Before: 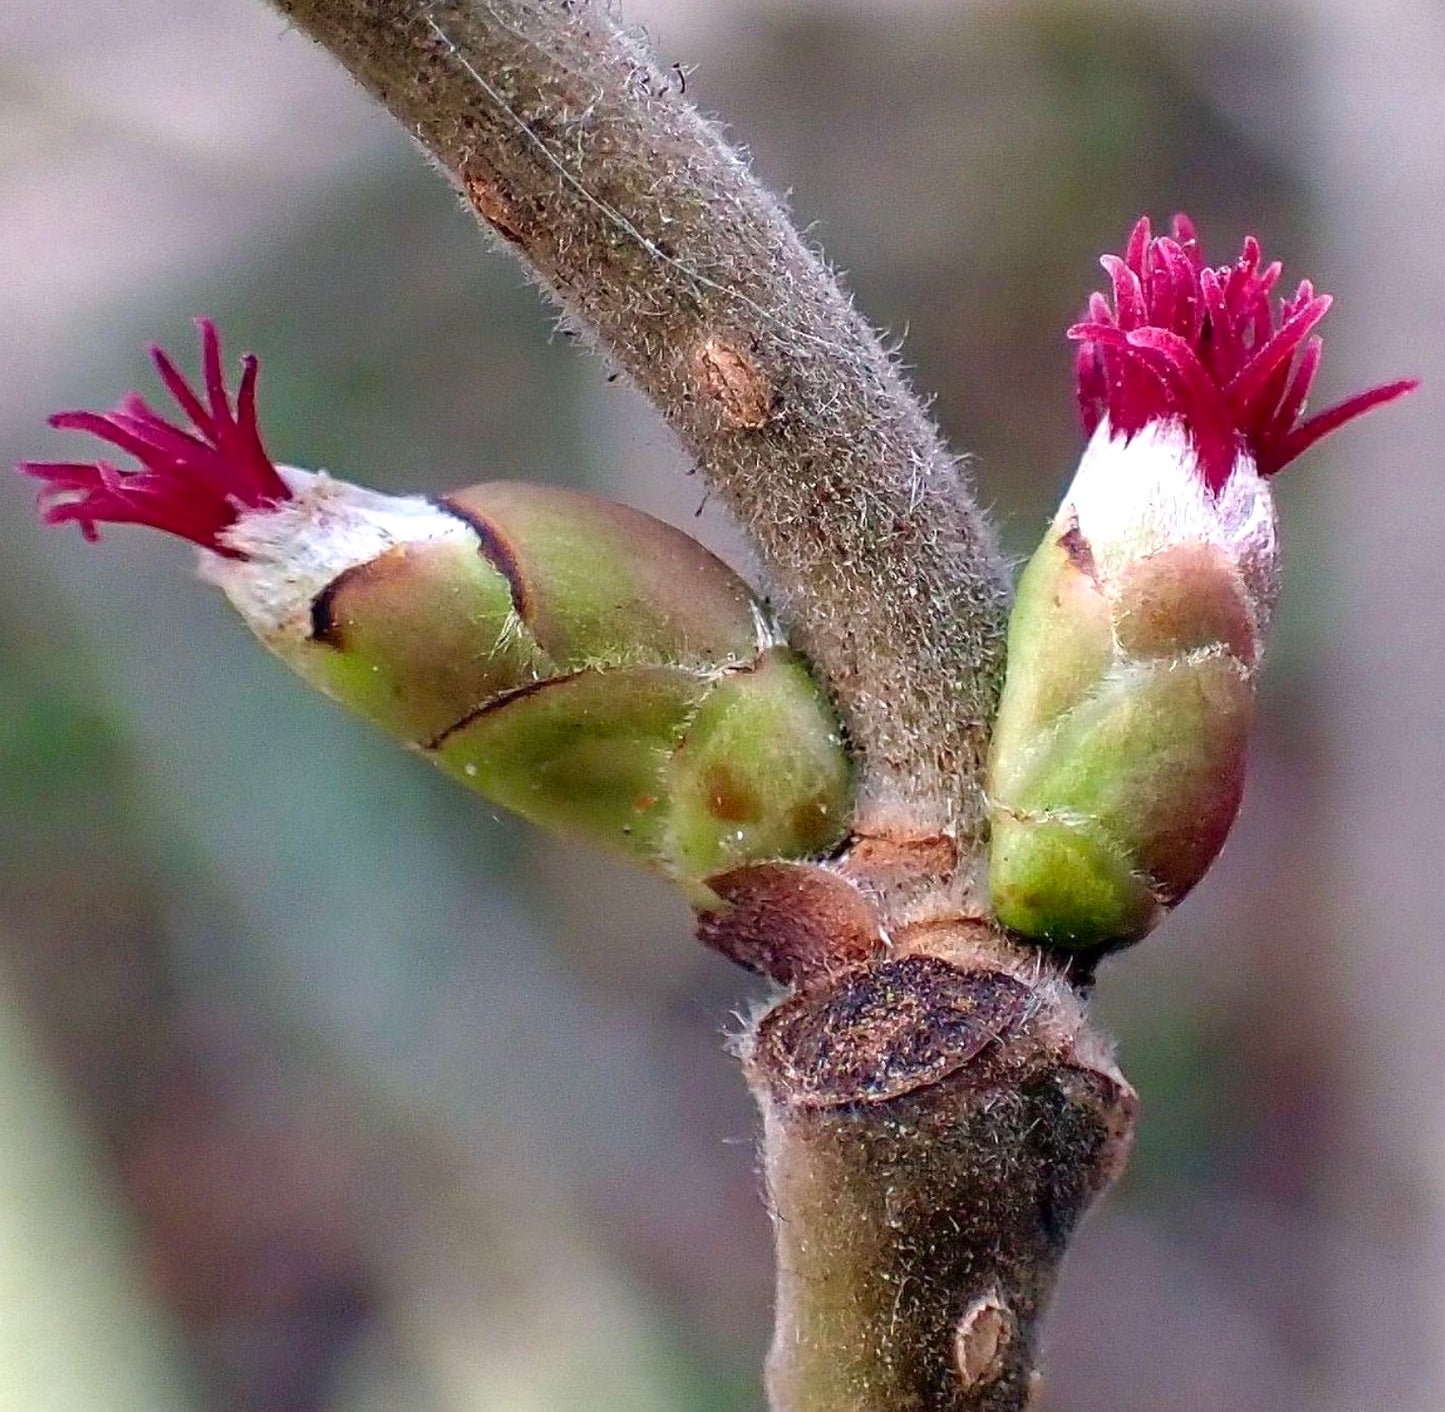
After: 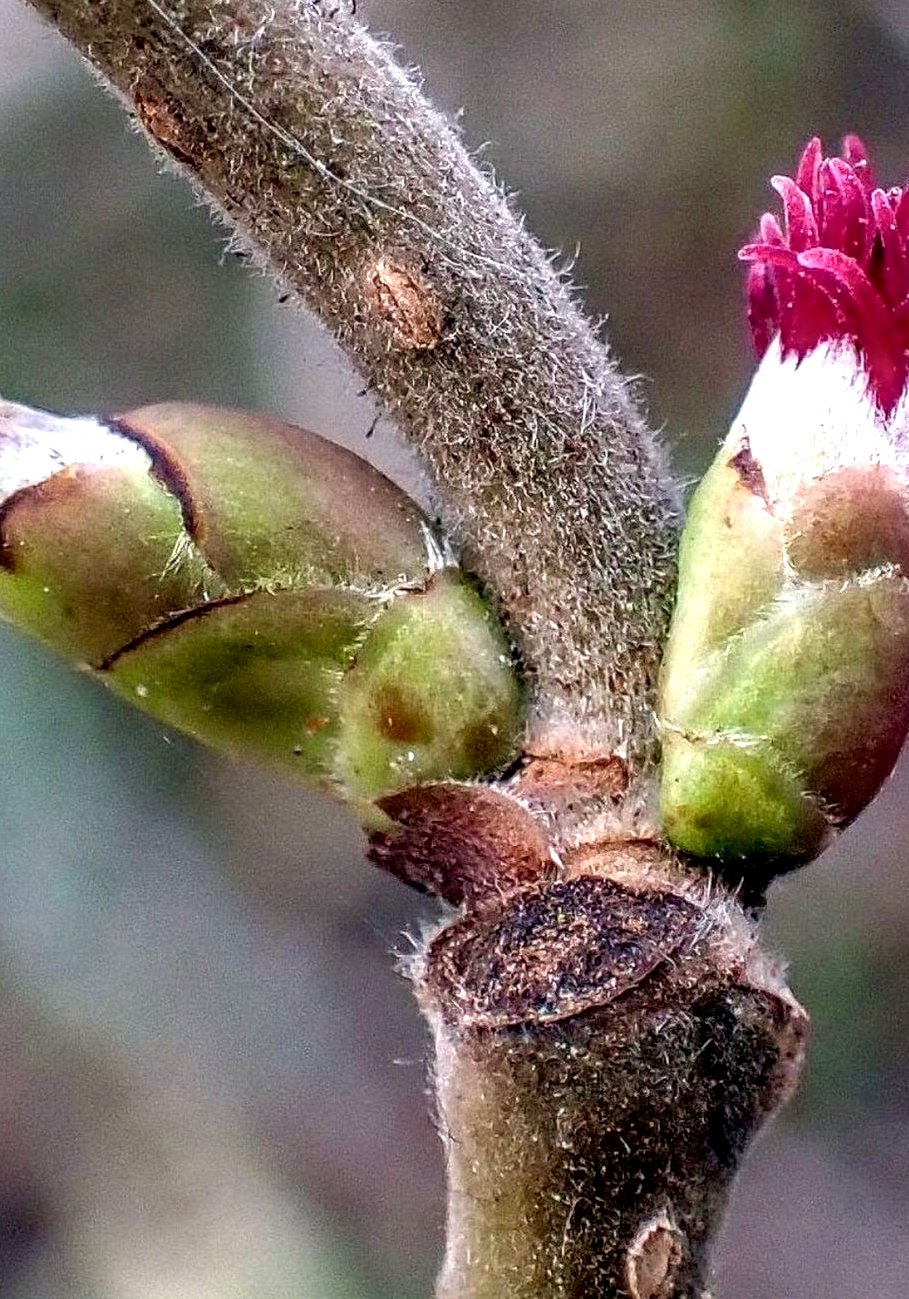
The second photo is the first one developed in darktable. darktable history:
crop and rotate: left 22.783%, top 5.639%, right 14.28%, bottom 2.317%
local contrast: detail 160%
